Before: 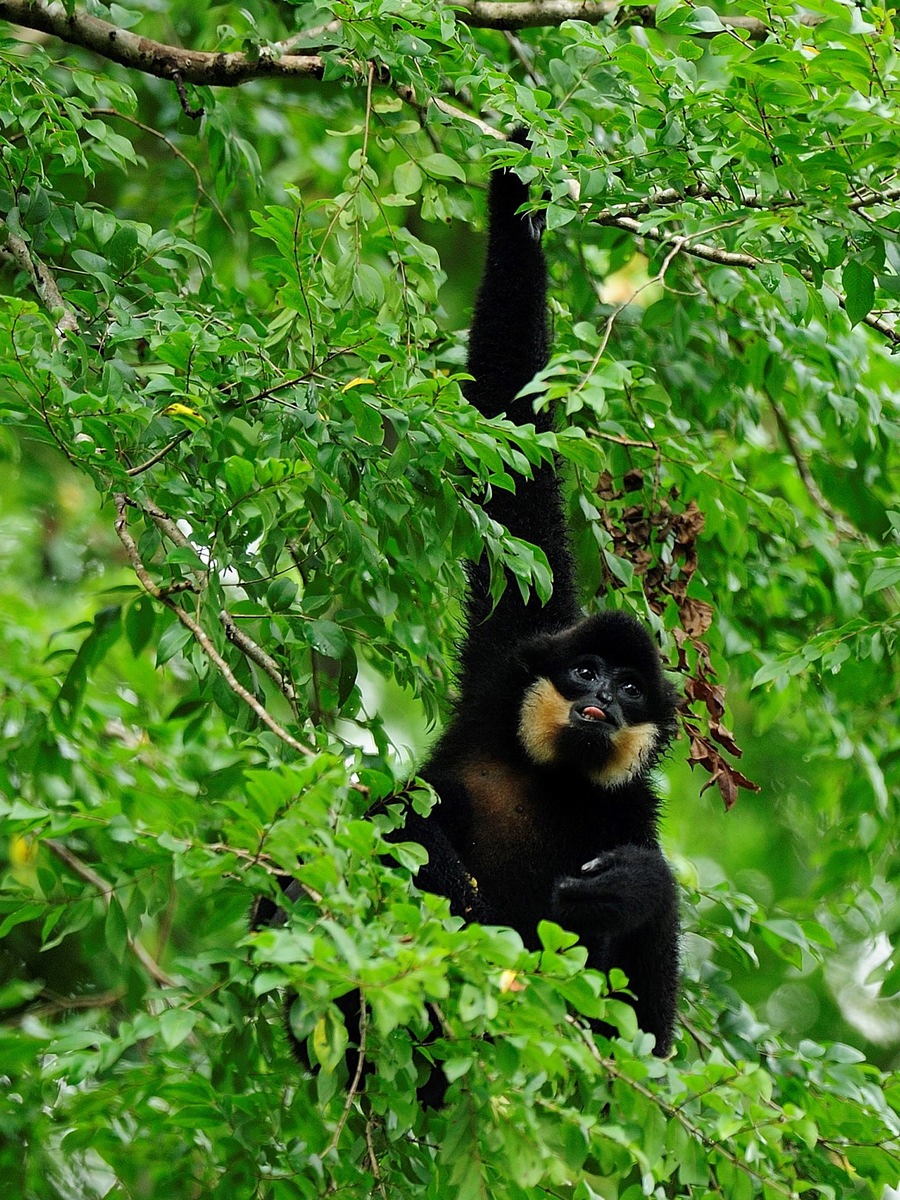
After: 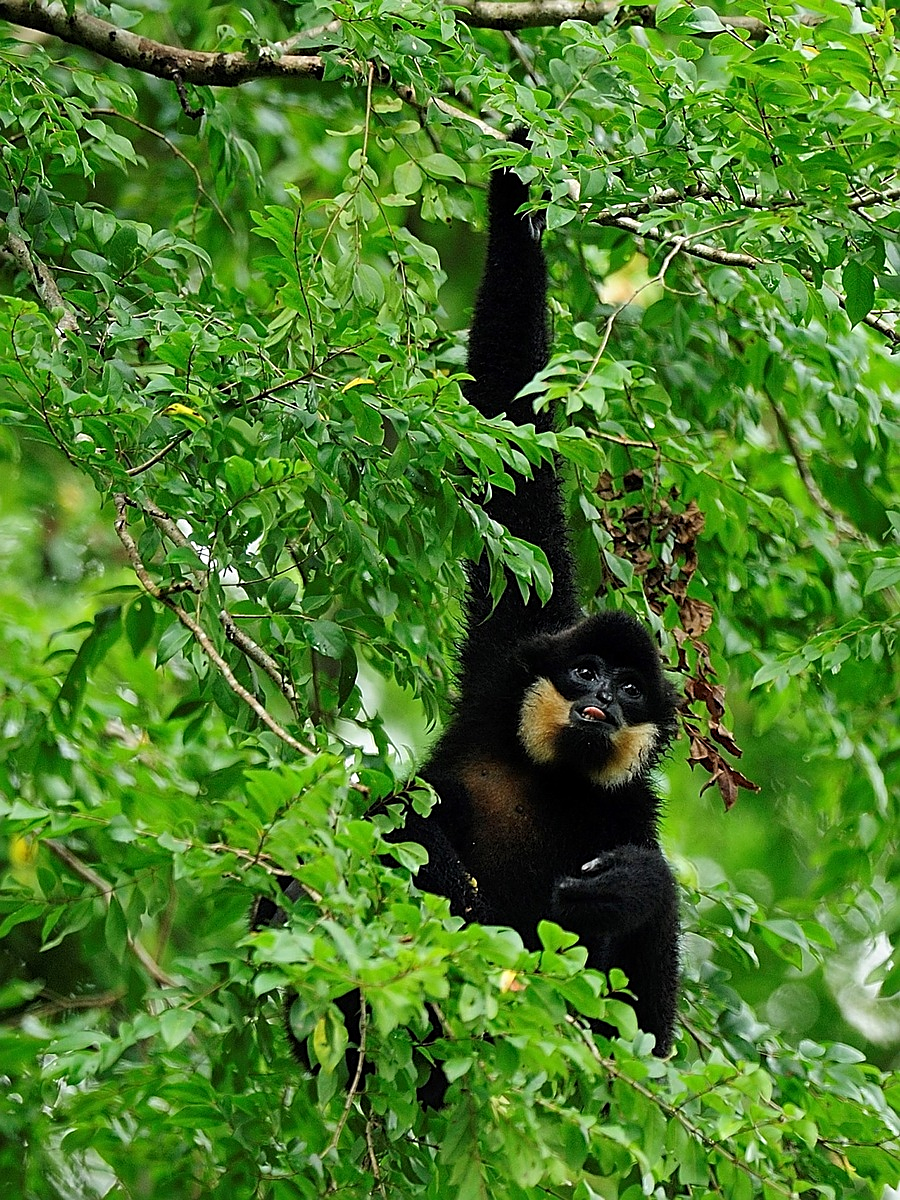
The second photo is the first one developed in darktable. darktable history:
color calibration: gray › normalize channels true, illuminant same as pipeline (D50), adaptation XYZ, x 0.346, y 0.358, temperature 5004.11 K, gamut compression 0.025
sharpen: on, module defaults
levels: mode automatic
